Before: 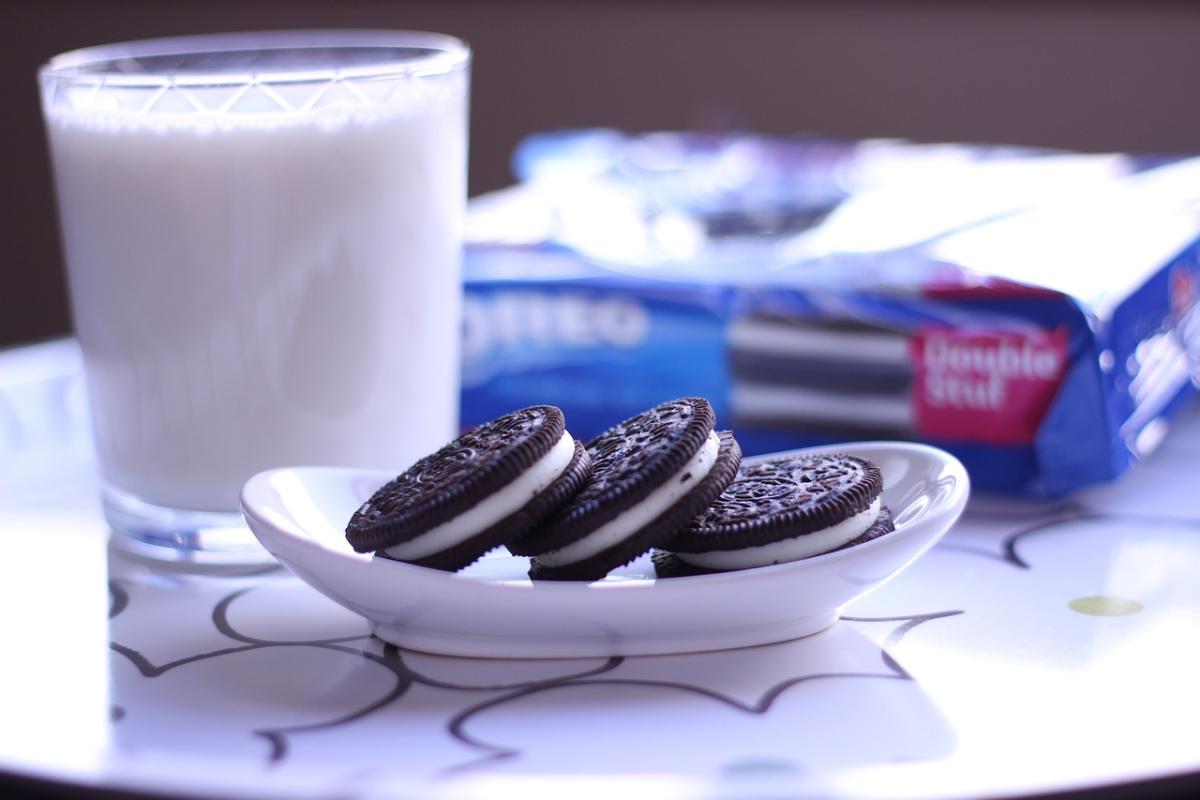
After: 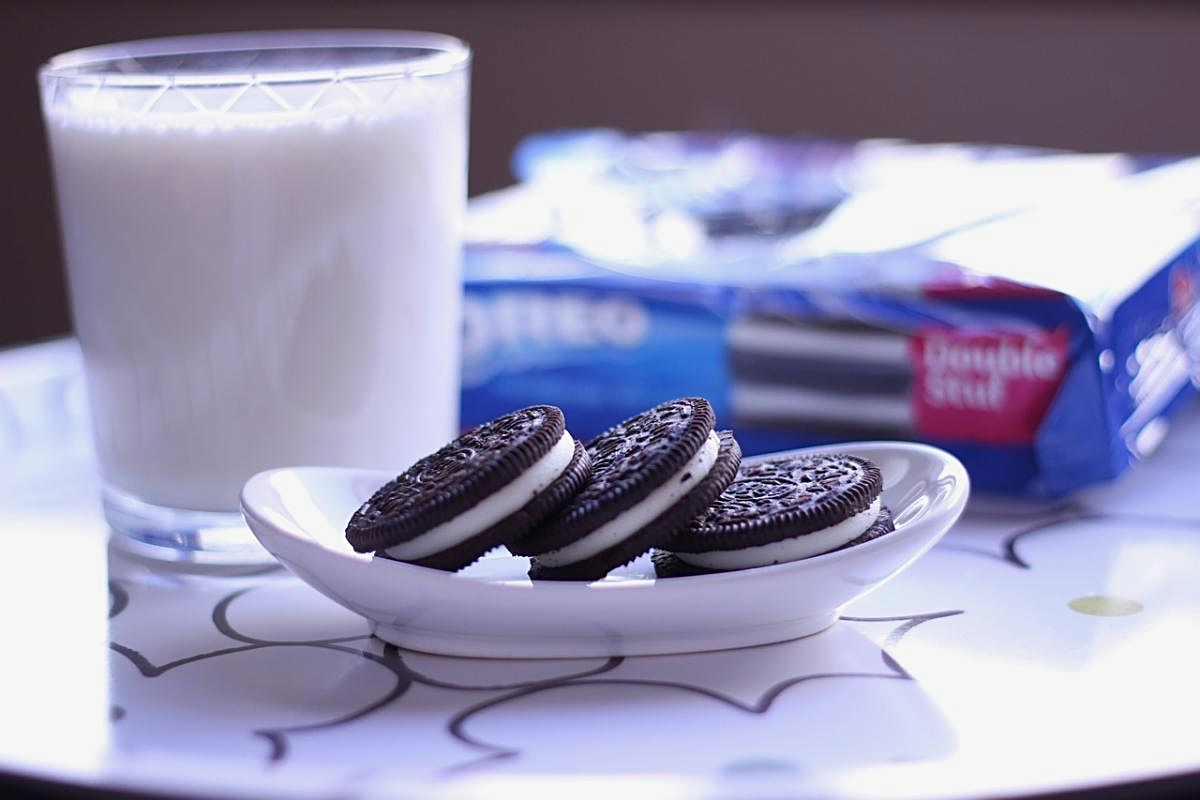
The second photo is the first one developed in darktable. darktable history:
exposure: exposure -0.116 EV, compensate exposure bias true, compensate highlight preservation false
sharpen: on, module defaults
